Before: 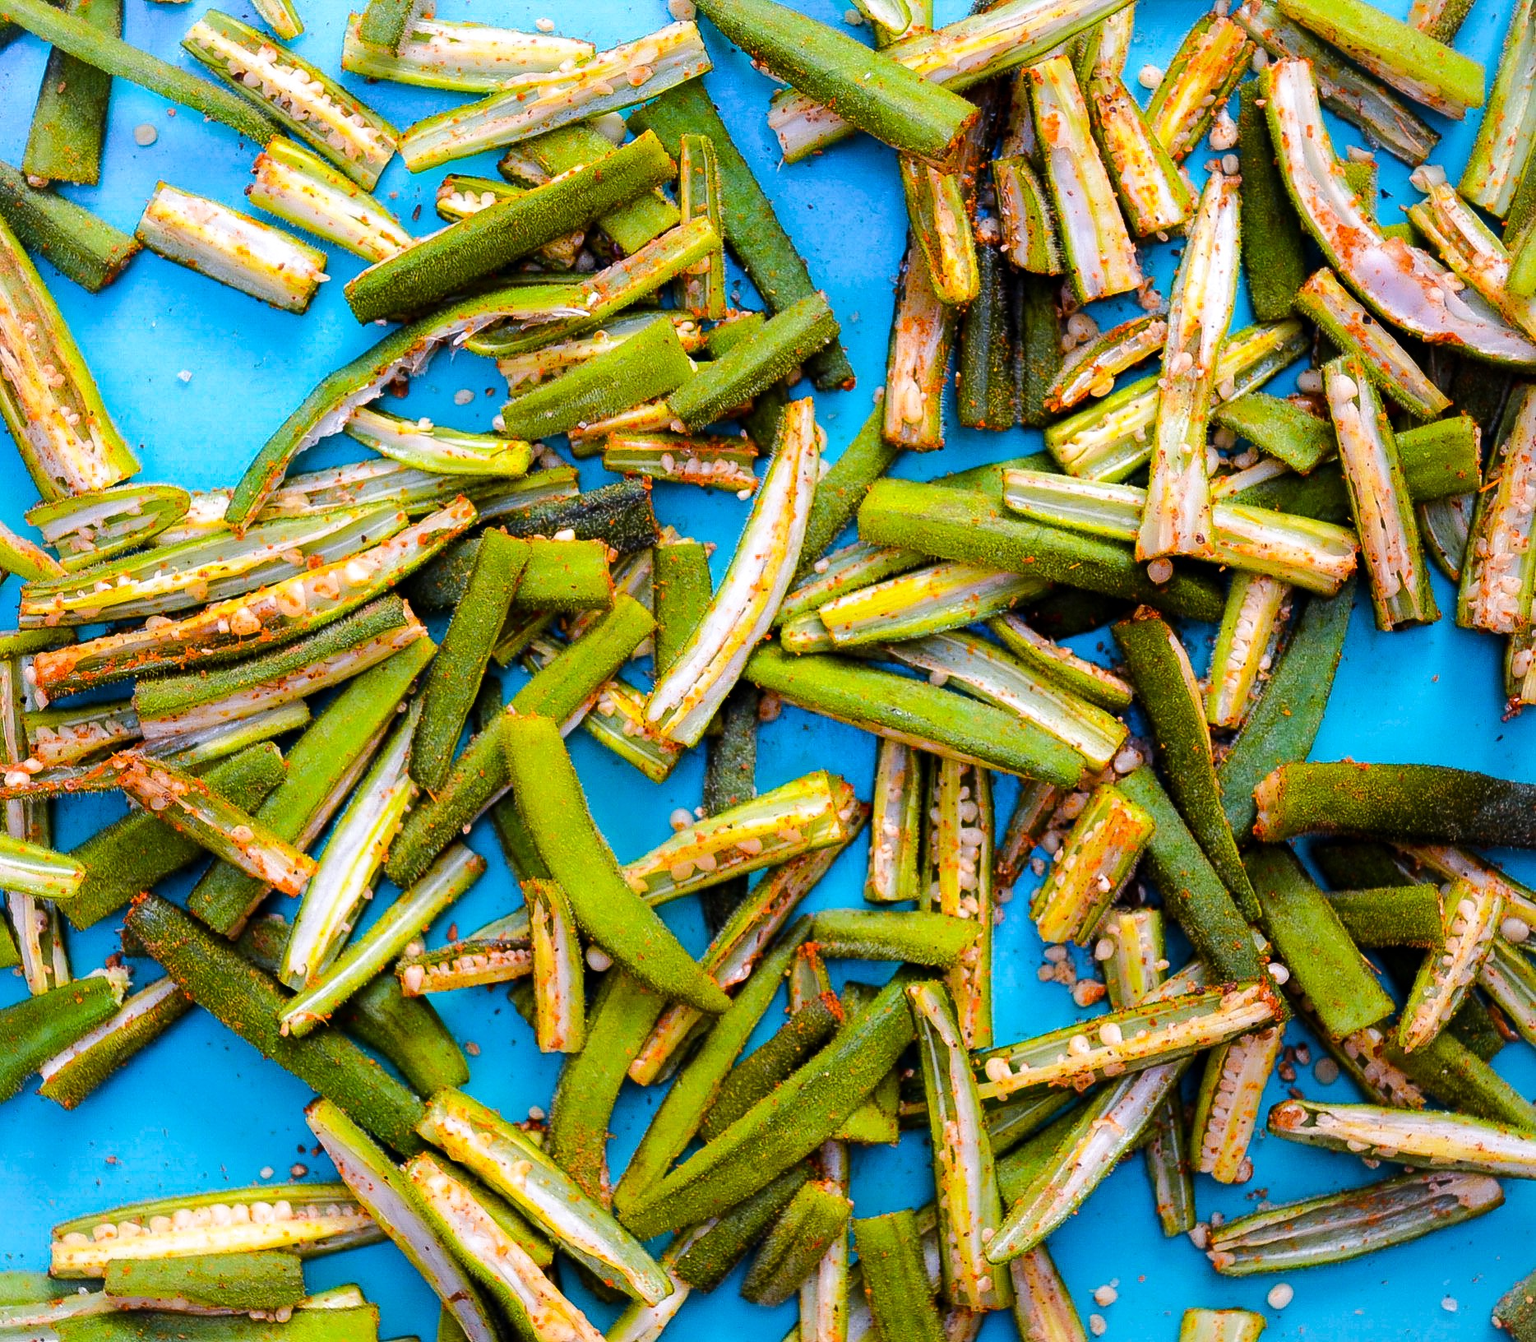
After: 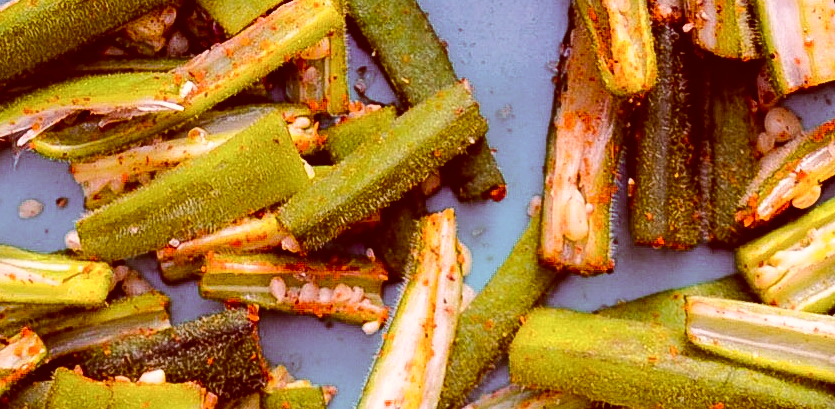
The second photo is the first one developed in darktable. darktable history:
crop: left 28.64%, top 16.832%, right 26.637%, bottom 58.055%
color correction: highlights a* 9.03, highlights b* 8.71, shadows a* 40, shadows b* 40, saturation 0.8
